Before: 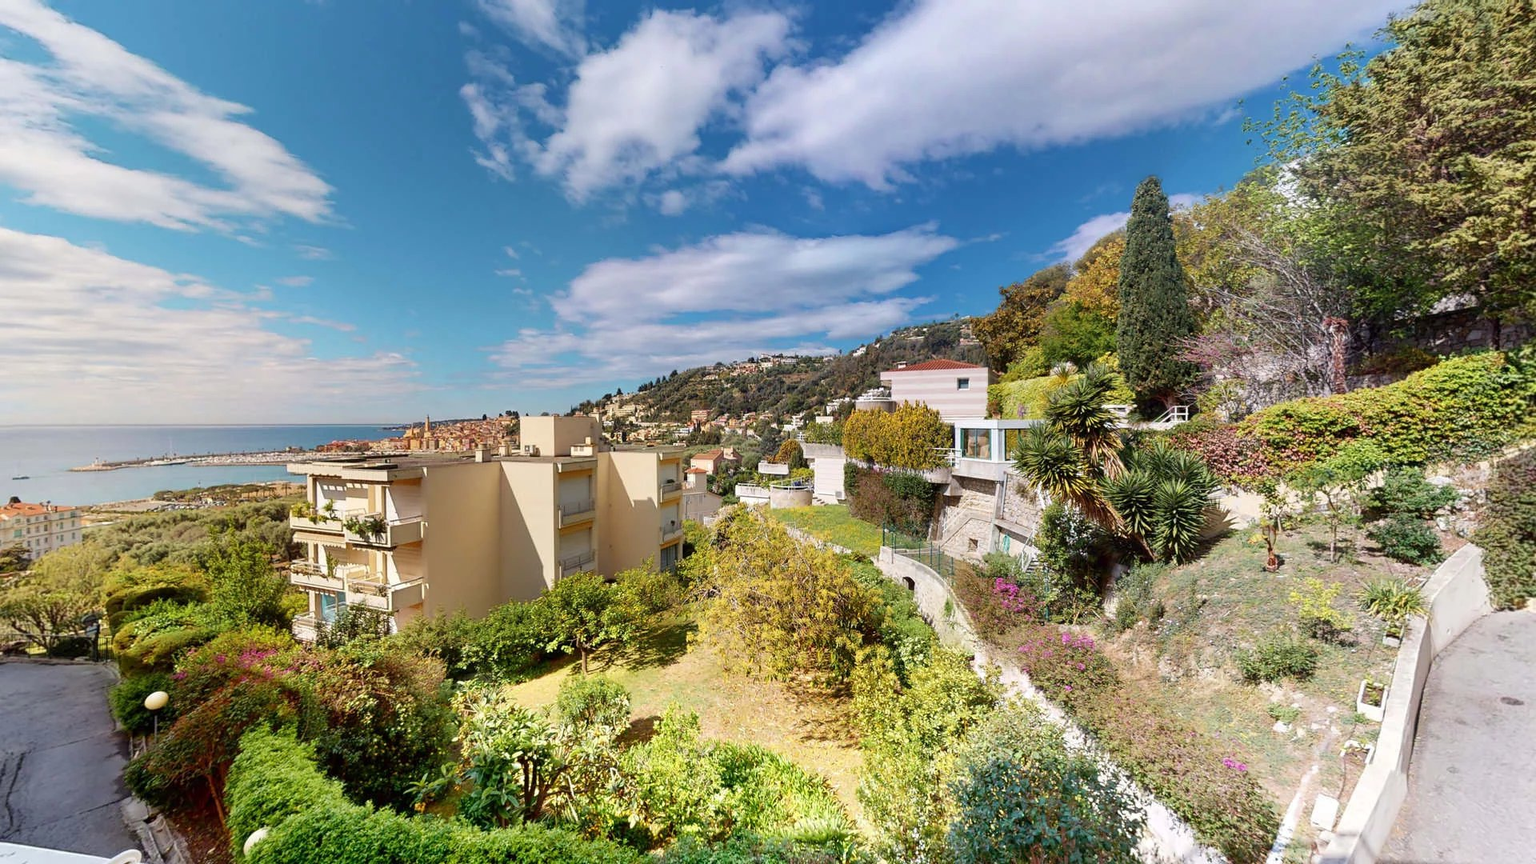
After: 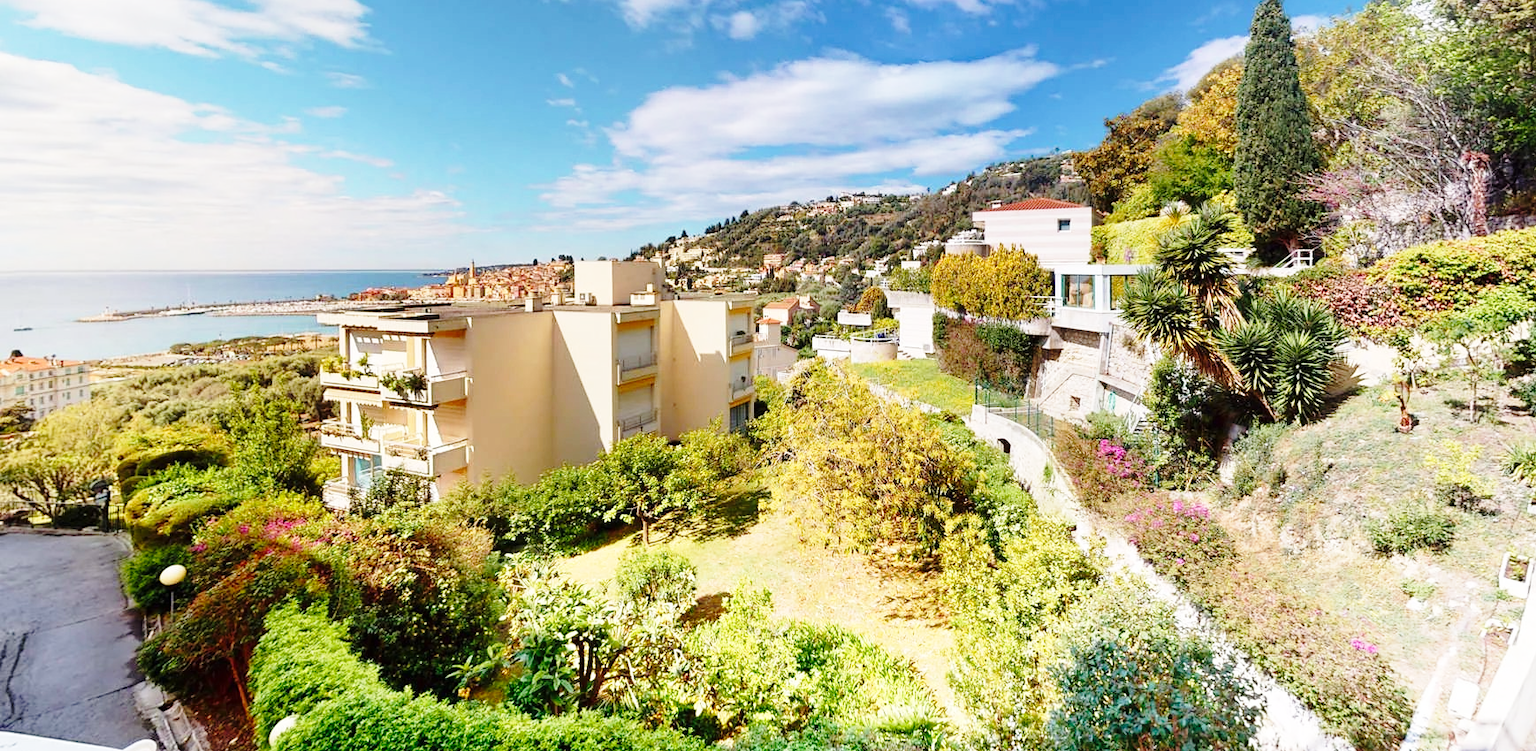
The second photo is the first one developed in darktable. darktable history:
base curve: curves: ch0 [(0, 0) (0.028, 0.03) (0.121, 0.232) (0.46, 0.748) (0.859, 0.968) (1, 1)], preserve colors none
crop: top 20.916%, right 9.437%, bottom 0.316%
